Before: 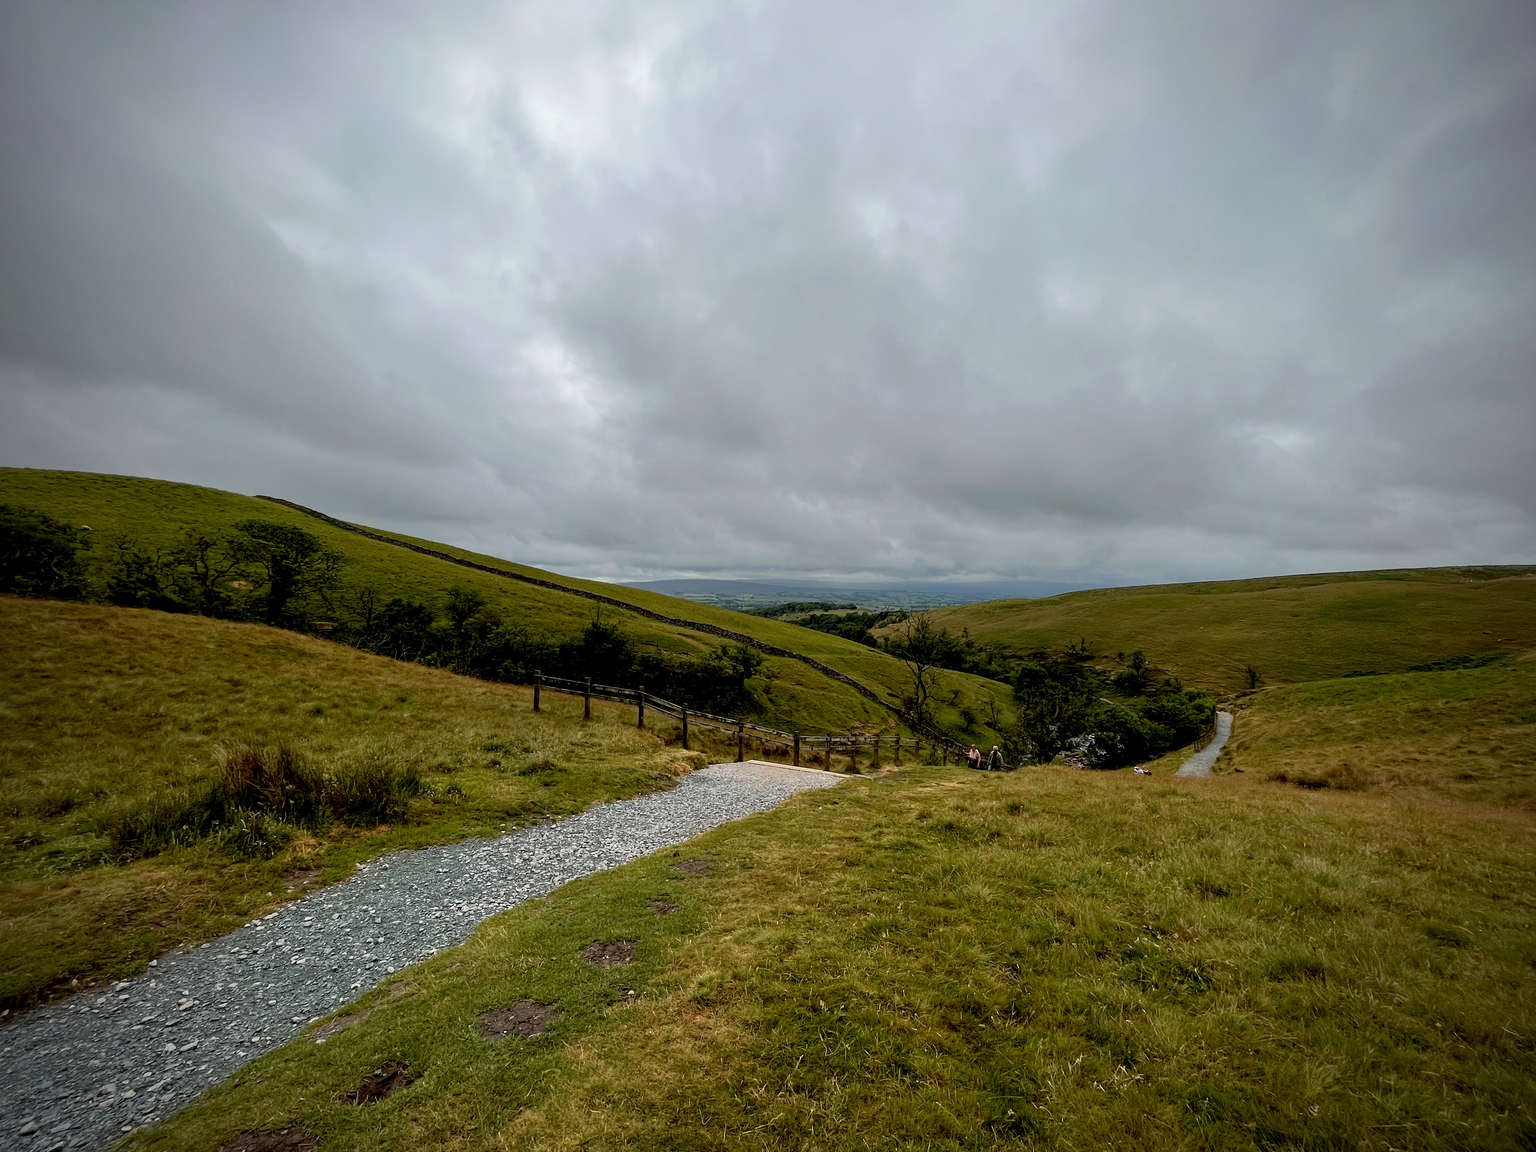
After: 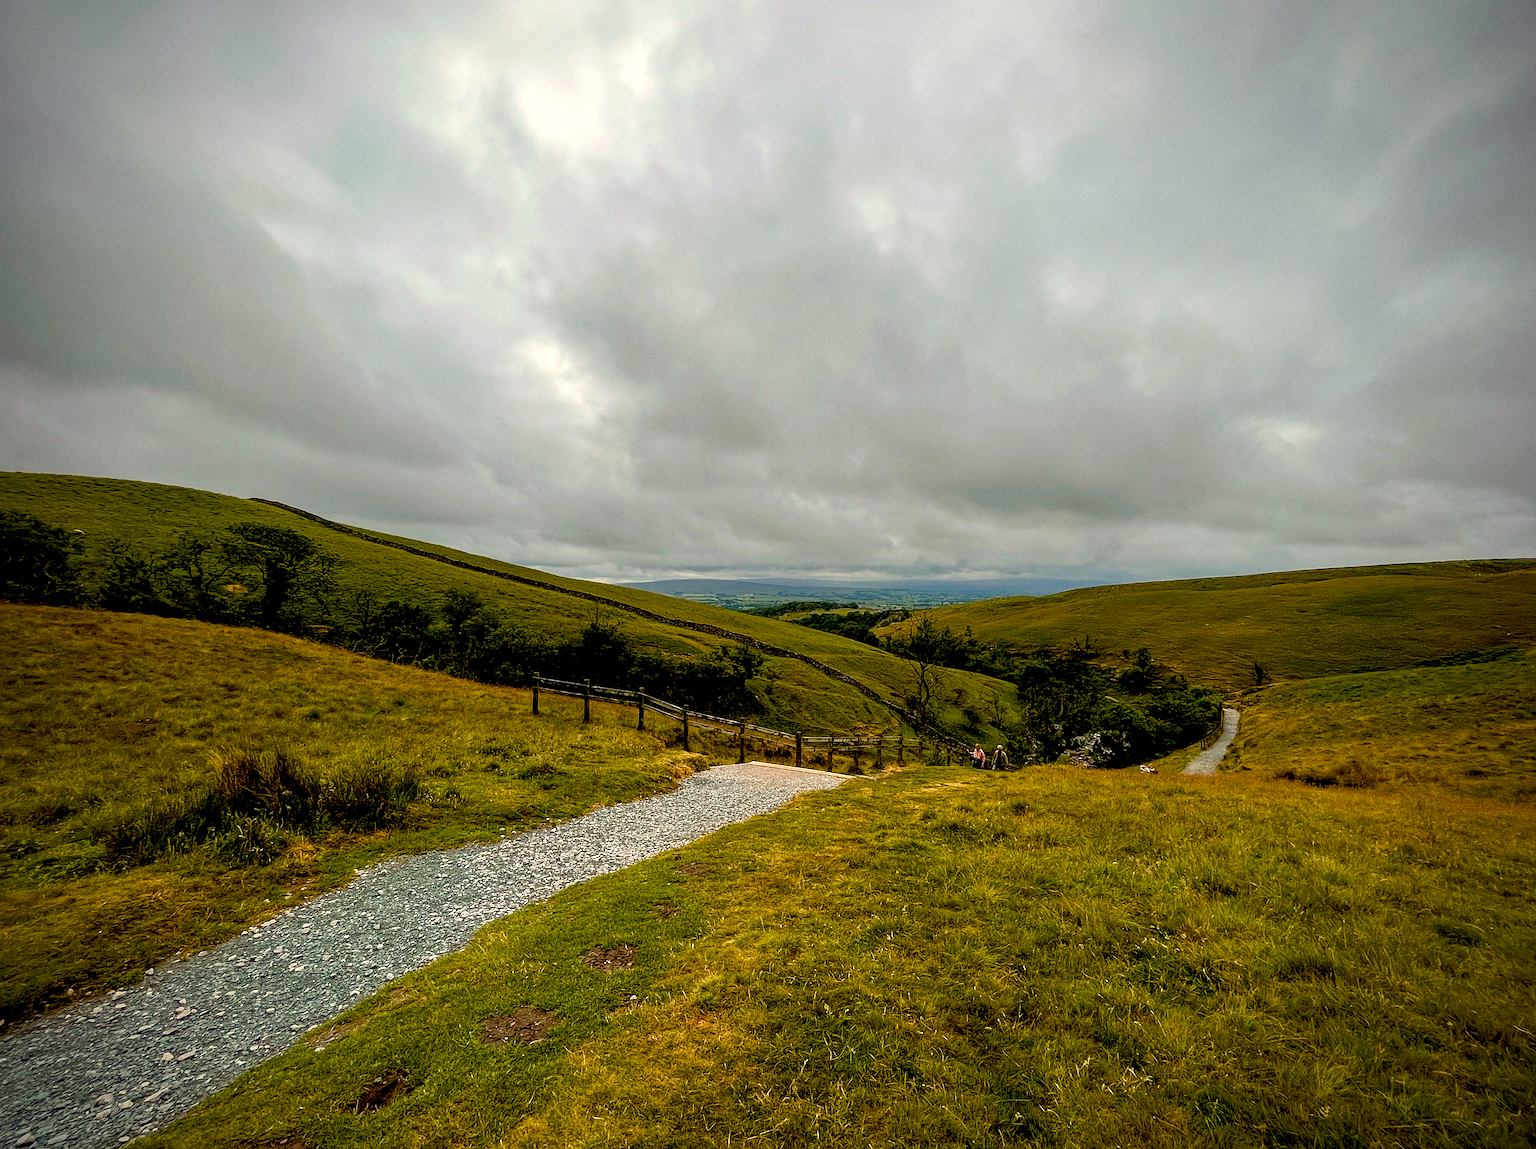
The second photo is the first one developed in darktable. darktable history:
color balance rgb: linear chroma grading › global chroma 18.9%, perceptual saturation grading › global saturation 20%, perceptual saturation grading › highlights -25%, perceptual saturation grading › shadows 50%, global vibrance 18.93%
white balance: red 1.045, blue 0.932
exposure: exposure 0.2 EV, compensate highlight preservation false
local contrast: on, module defaults
rotate and perspective: rotation -0.45°, automatic cropping original format, crop left 0.008, crop right 0.992, crop top 0.012, crop bottom 0.988
grain: coarseness 0.09 ISO, strength 16.61%
sharpen: on, module defaults
